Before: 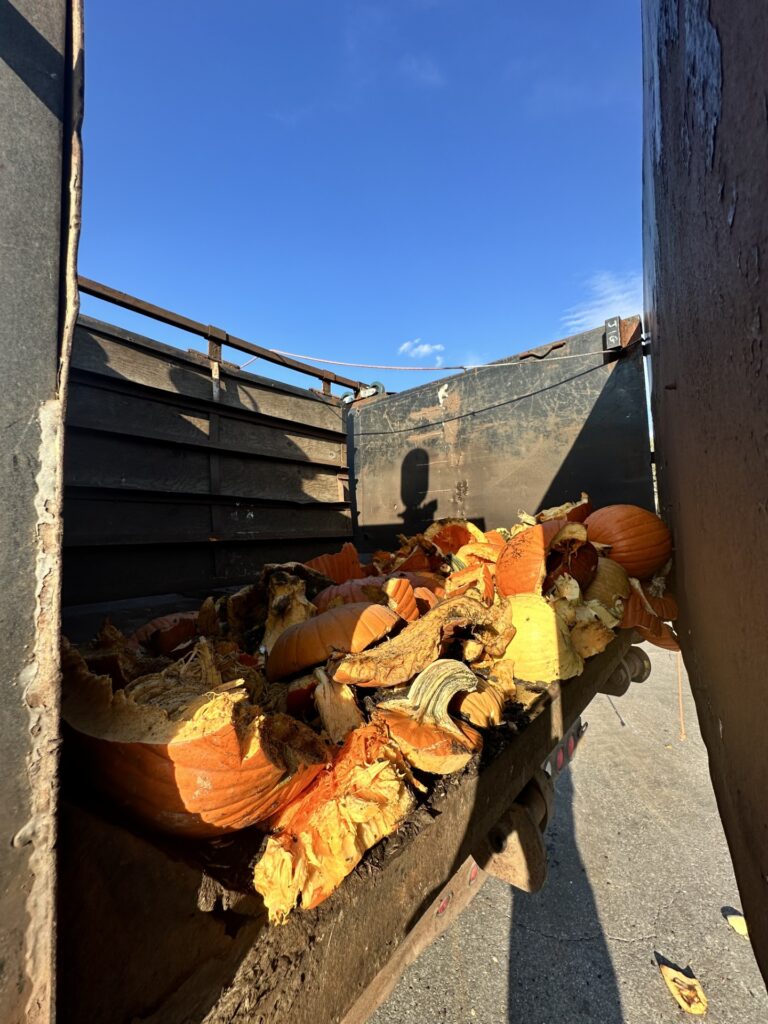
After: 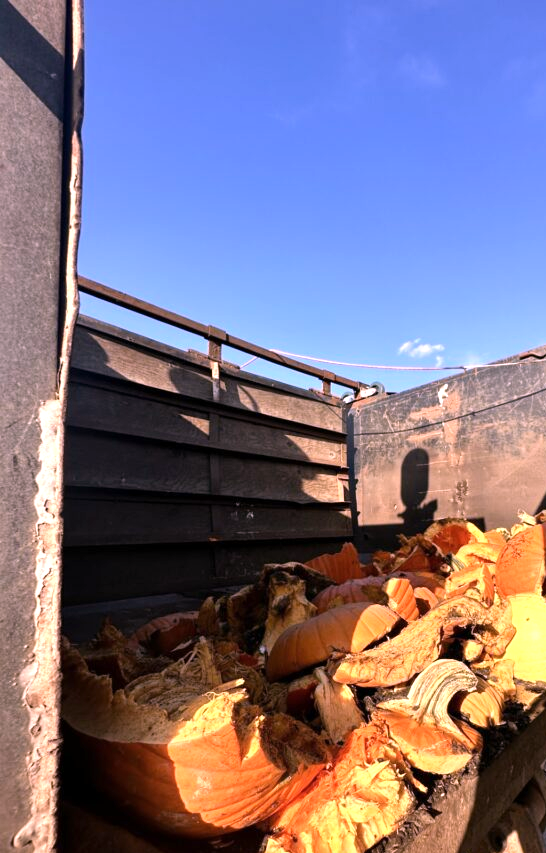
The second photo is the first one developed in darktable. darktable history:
contrast brightness saturation: saturation -0.05
white balance: red 1.188, blue 1.11
exposure: exposure 0.4 EV, compensate highlight preservation false
crop: right 28.885%, bottom 16.626%
